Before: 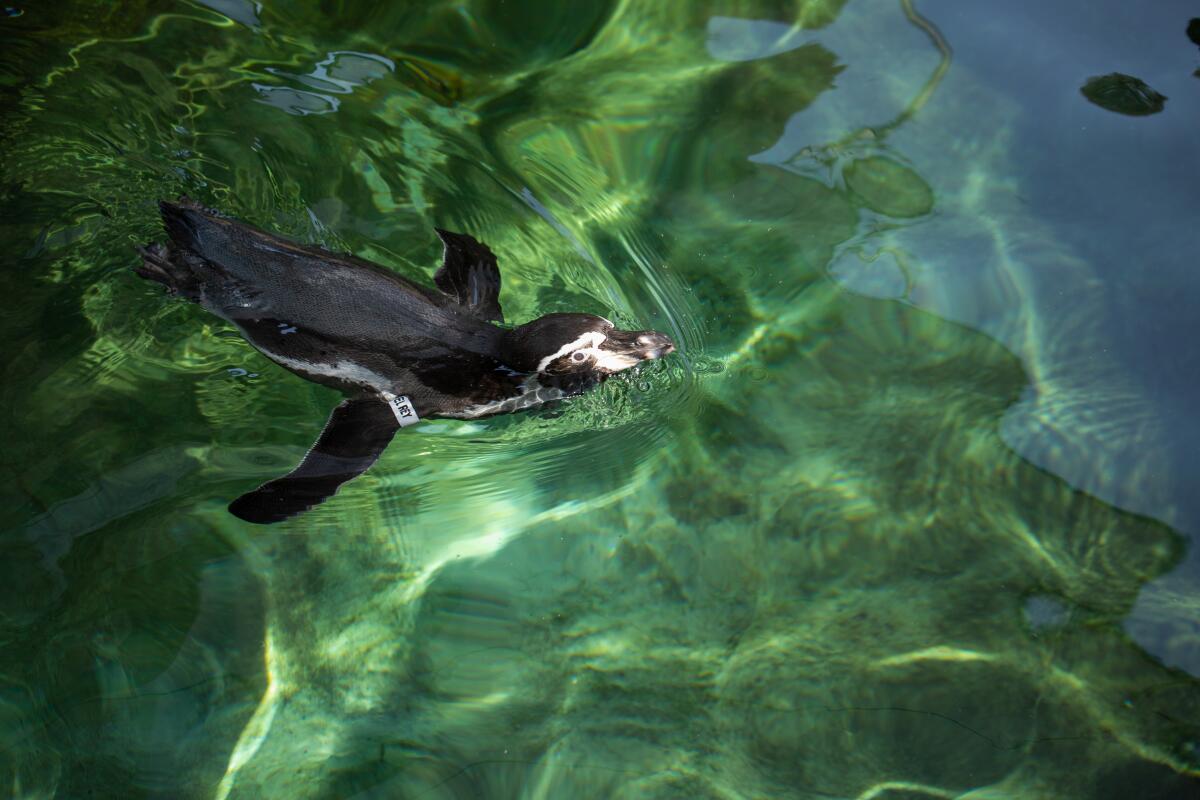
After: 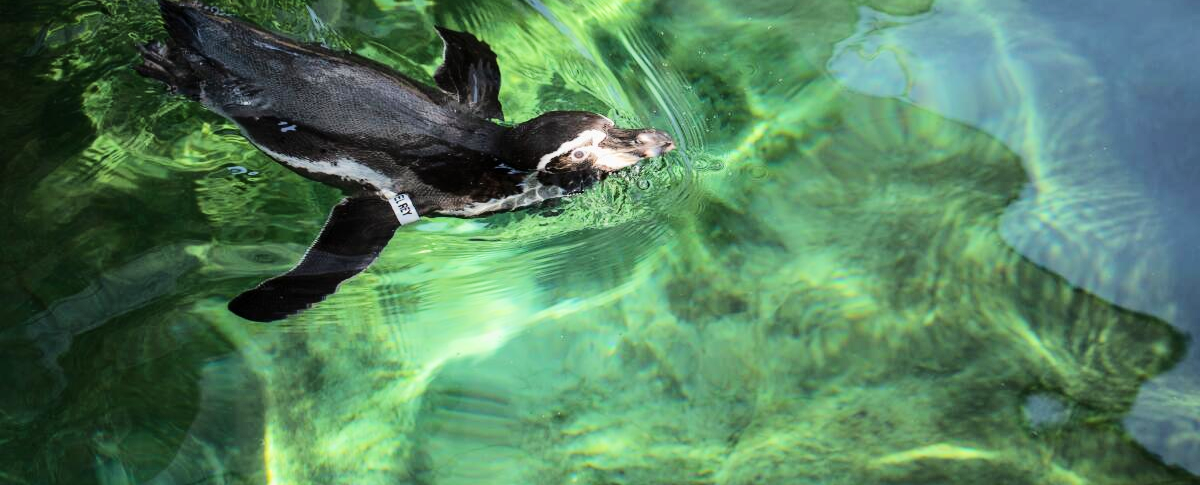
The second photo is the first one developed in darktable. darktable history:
crop and rotate: top 25.329%, bottom 14.036%
tone equalizer: -7 EV 0.142 EV, -6 EV 0.6 EV, -5 EV 1.16 EV, -4 EV 1.31 EV, -3 EV 1.15 EV, -2 EV 0.6 EV, -1 EV 0.161 EV, edges refinement/feathering 500, mask exposure compensation -1.57 EV, preserve details no
exposure: exposure -0.146 EV, compensate exposure bias true, compensate highlight preservation false
